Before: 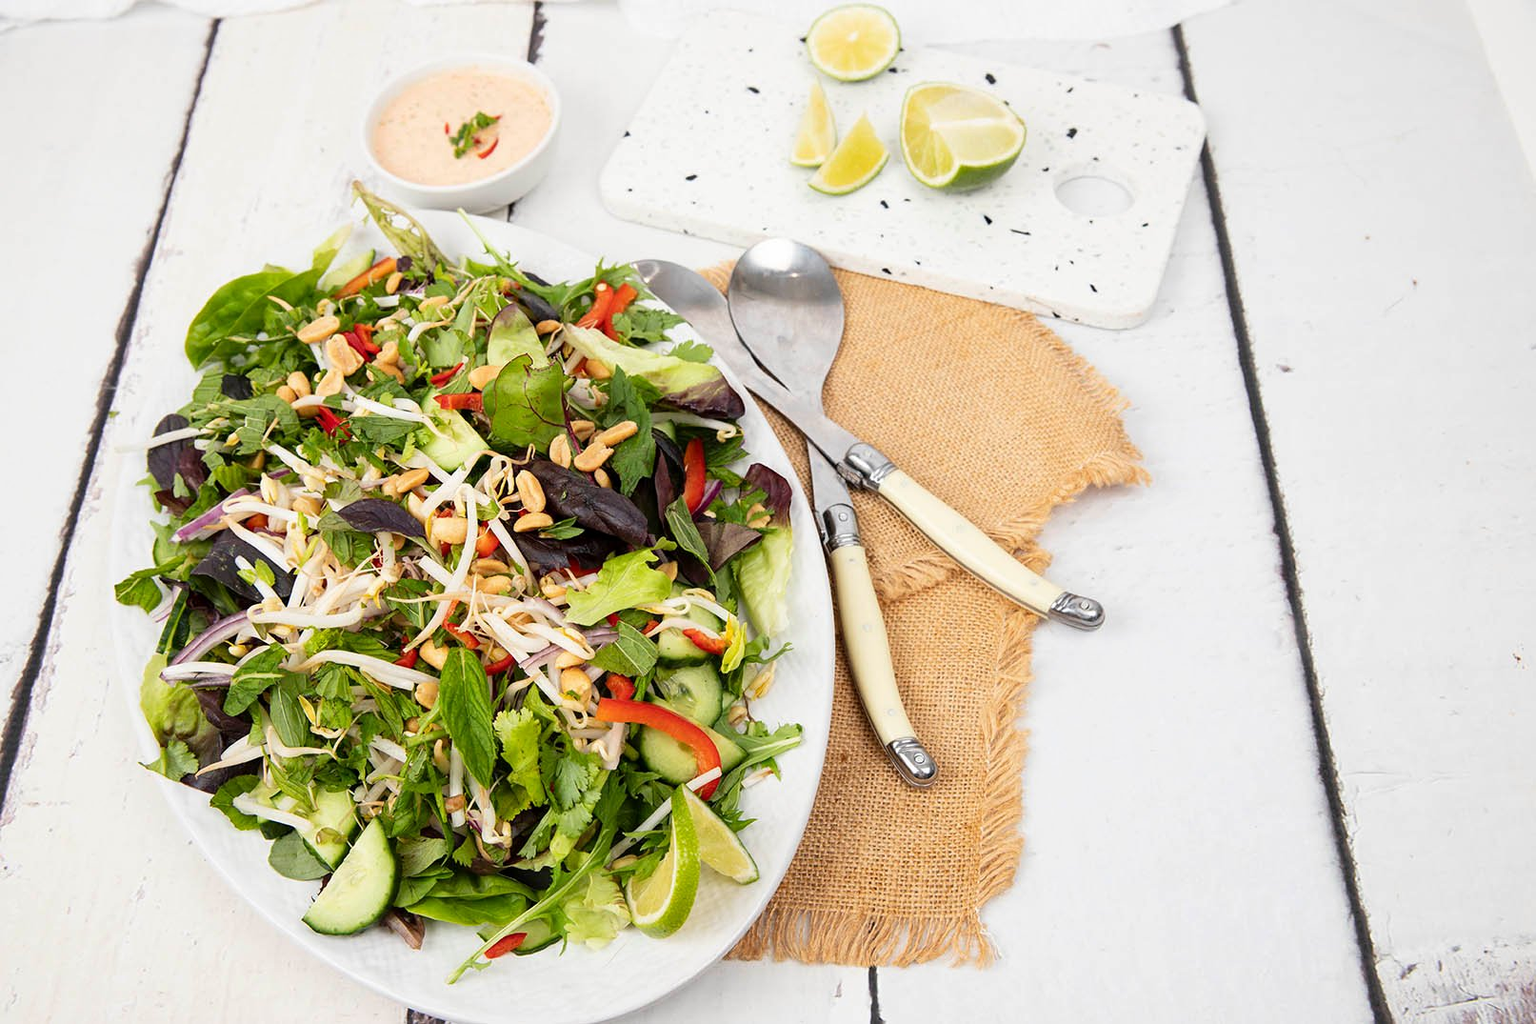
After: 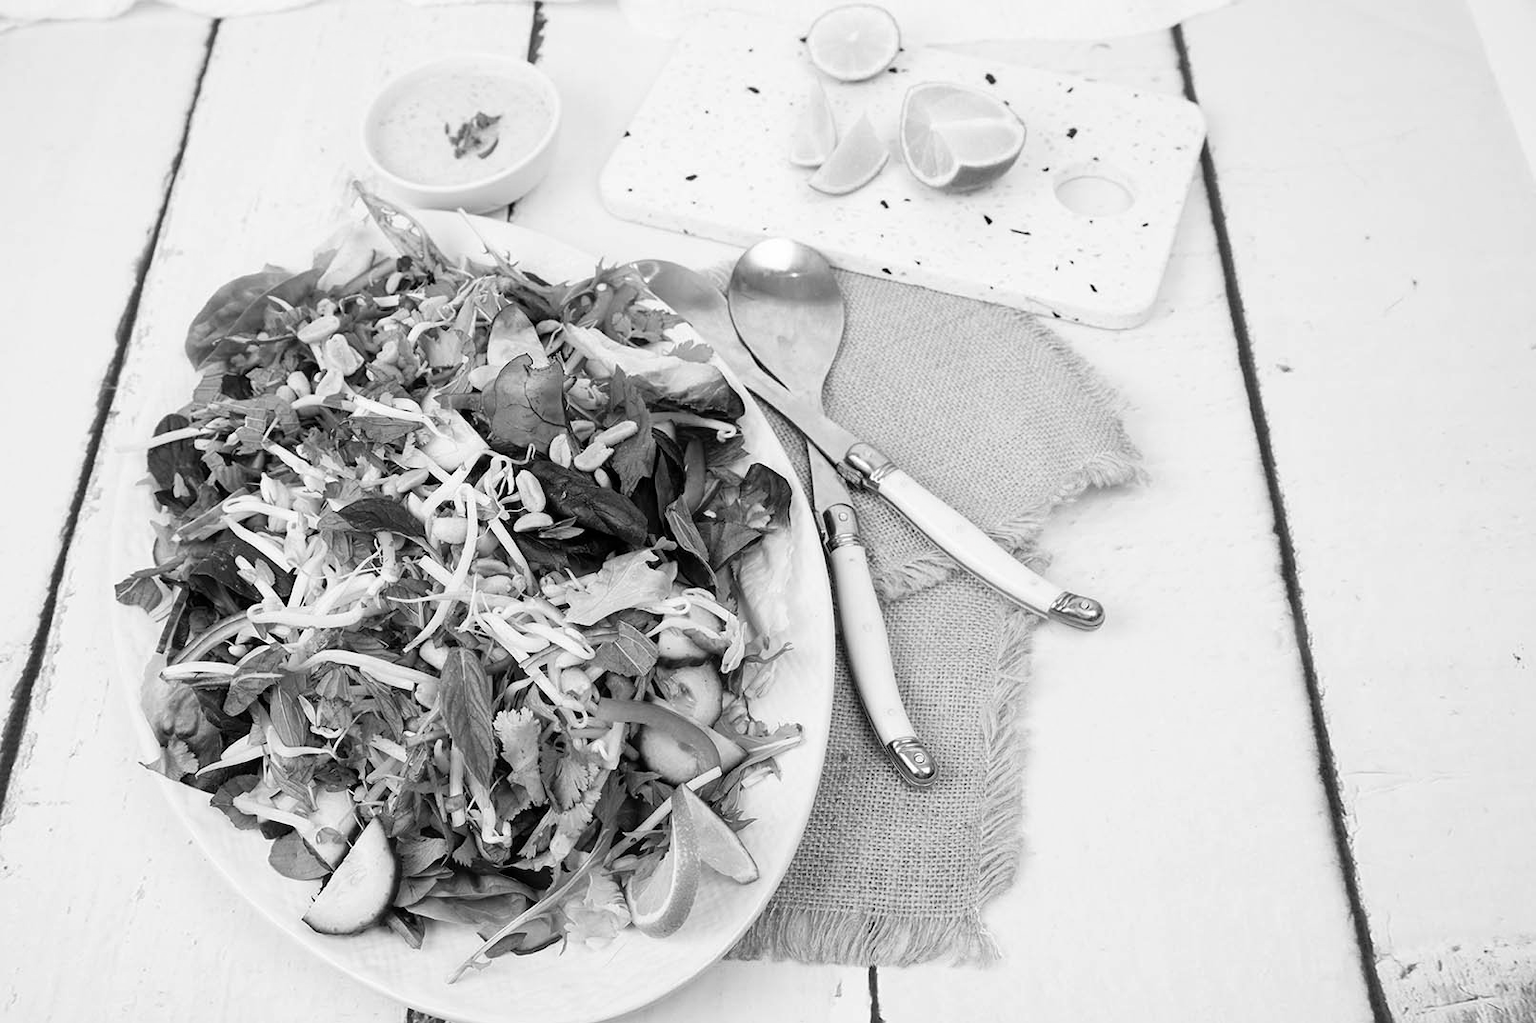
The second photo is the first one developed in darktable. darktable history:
contrast brightness saturation: saturation -0.997
